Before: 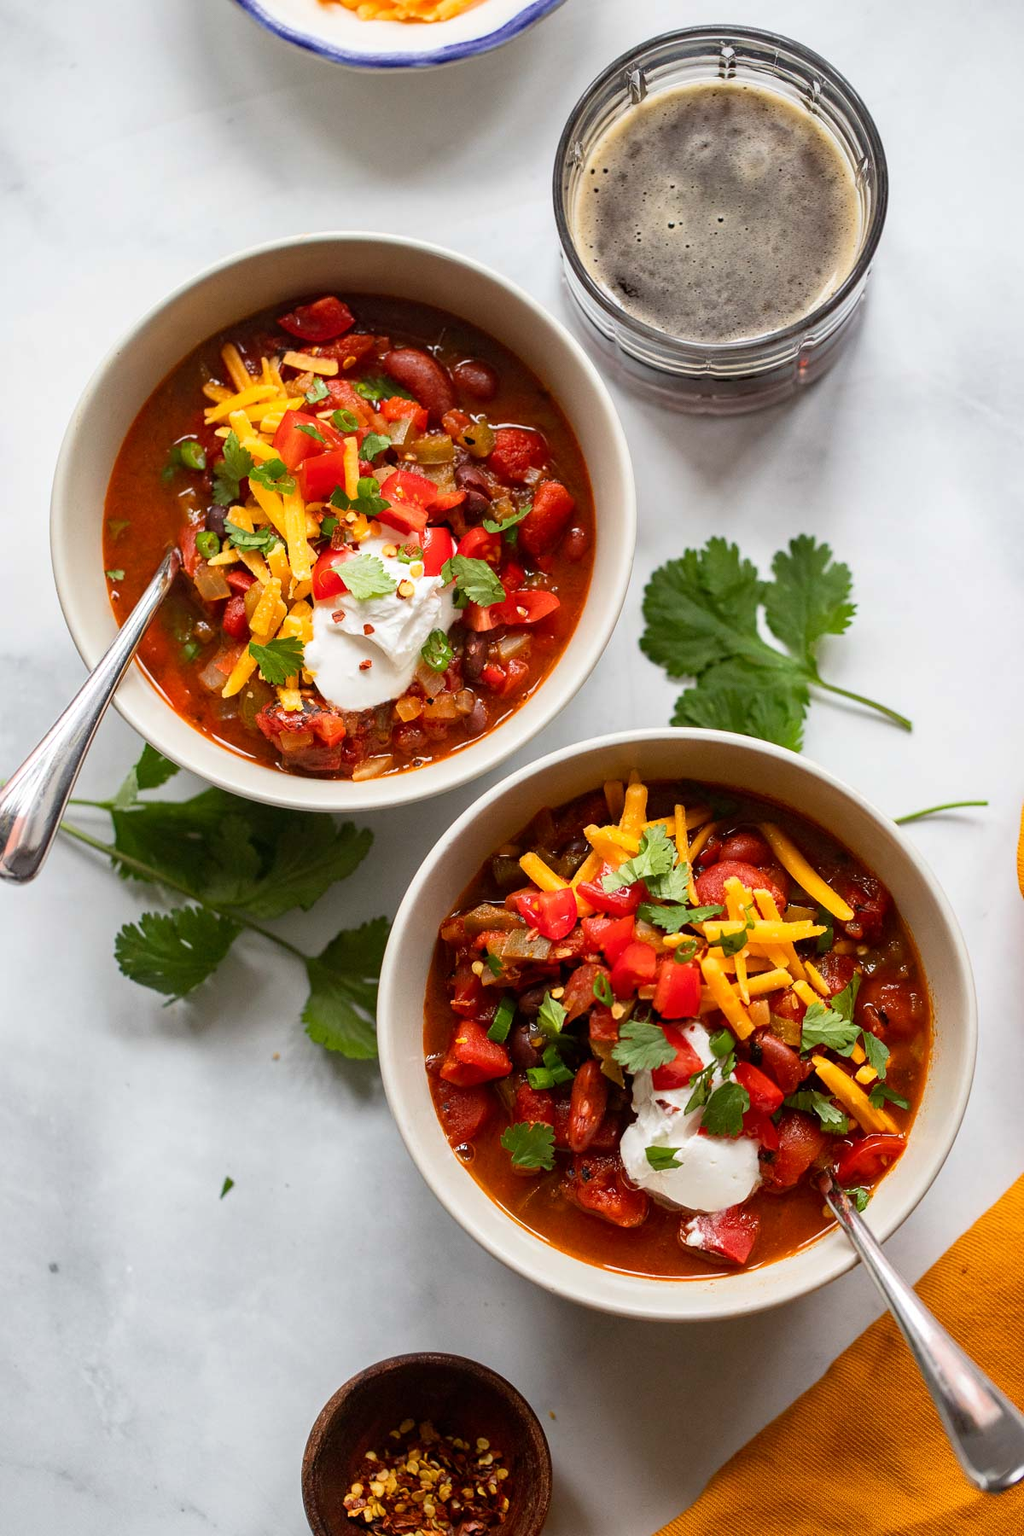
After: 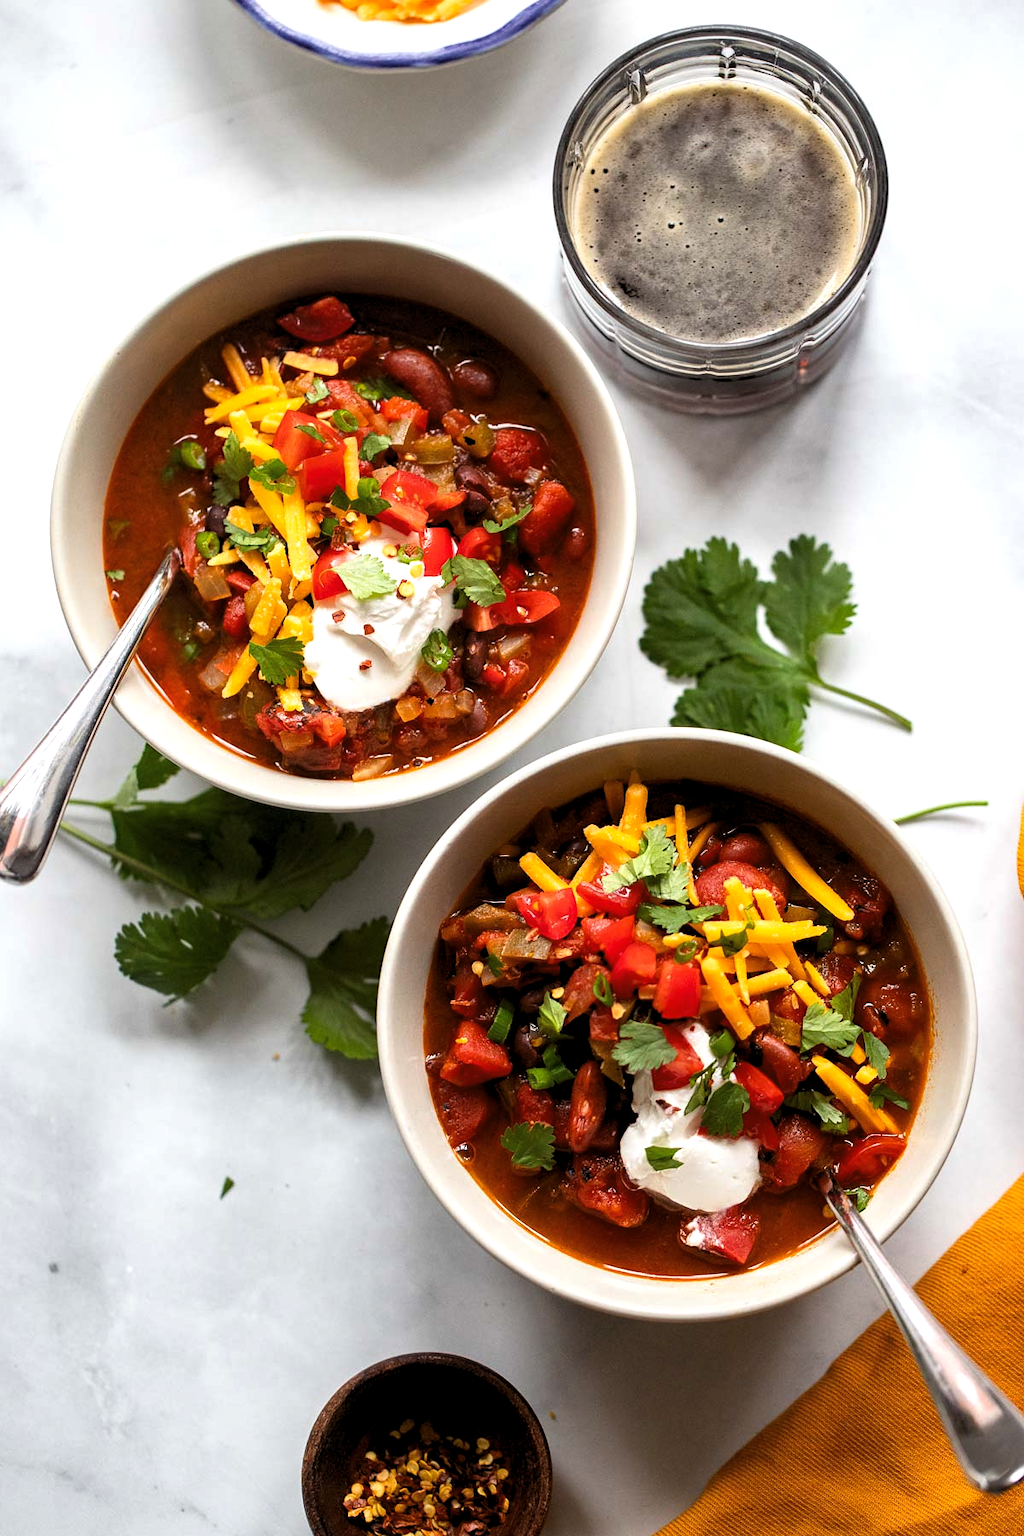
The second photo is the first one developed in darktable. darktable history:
levels: levels [0.052, 0.496, 0.908]
